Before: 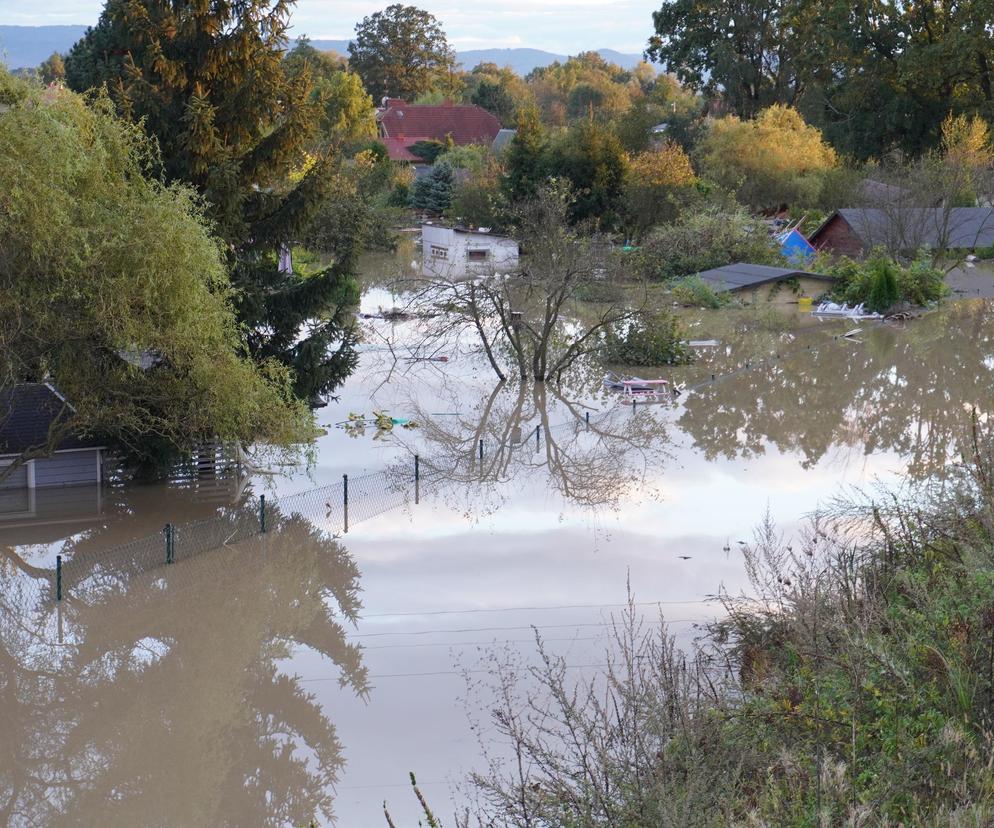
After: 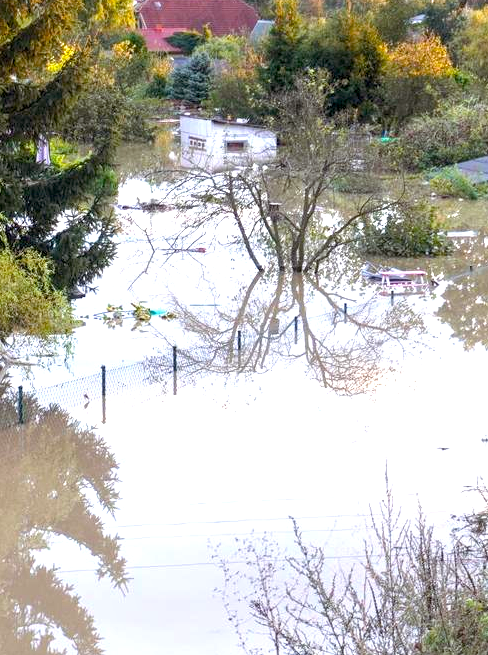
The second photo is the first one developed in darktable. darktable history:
exposure: black level correction 0, exposure 1.001 EV, compensate highlight preservation false
crop and rotate: angle 0.012°, left 24.411%, top 13.242%, right 26.419%, bottom 7.591%
color balance rgb: shadows lift › chroma 2.054%, shadows lift › hue 50.67°, global offset › luminance -0.904%, perceptual saturation grading › global saturation 29.637%
local contrast: on, module defaults
